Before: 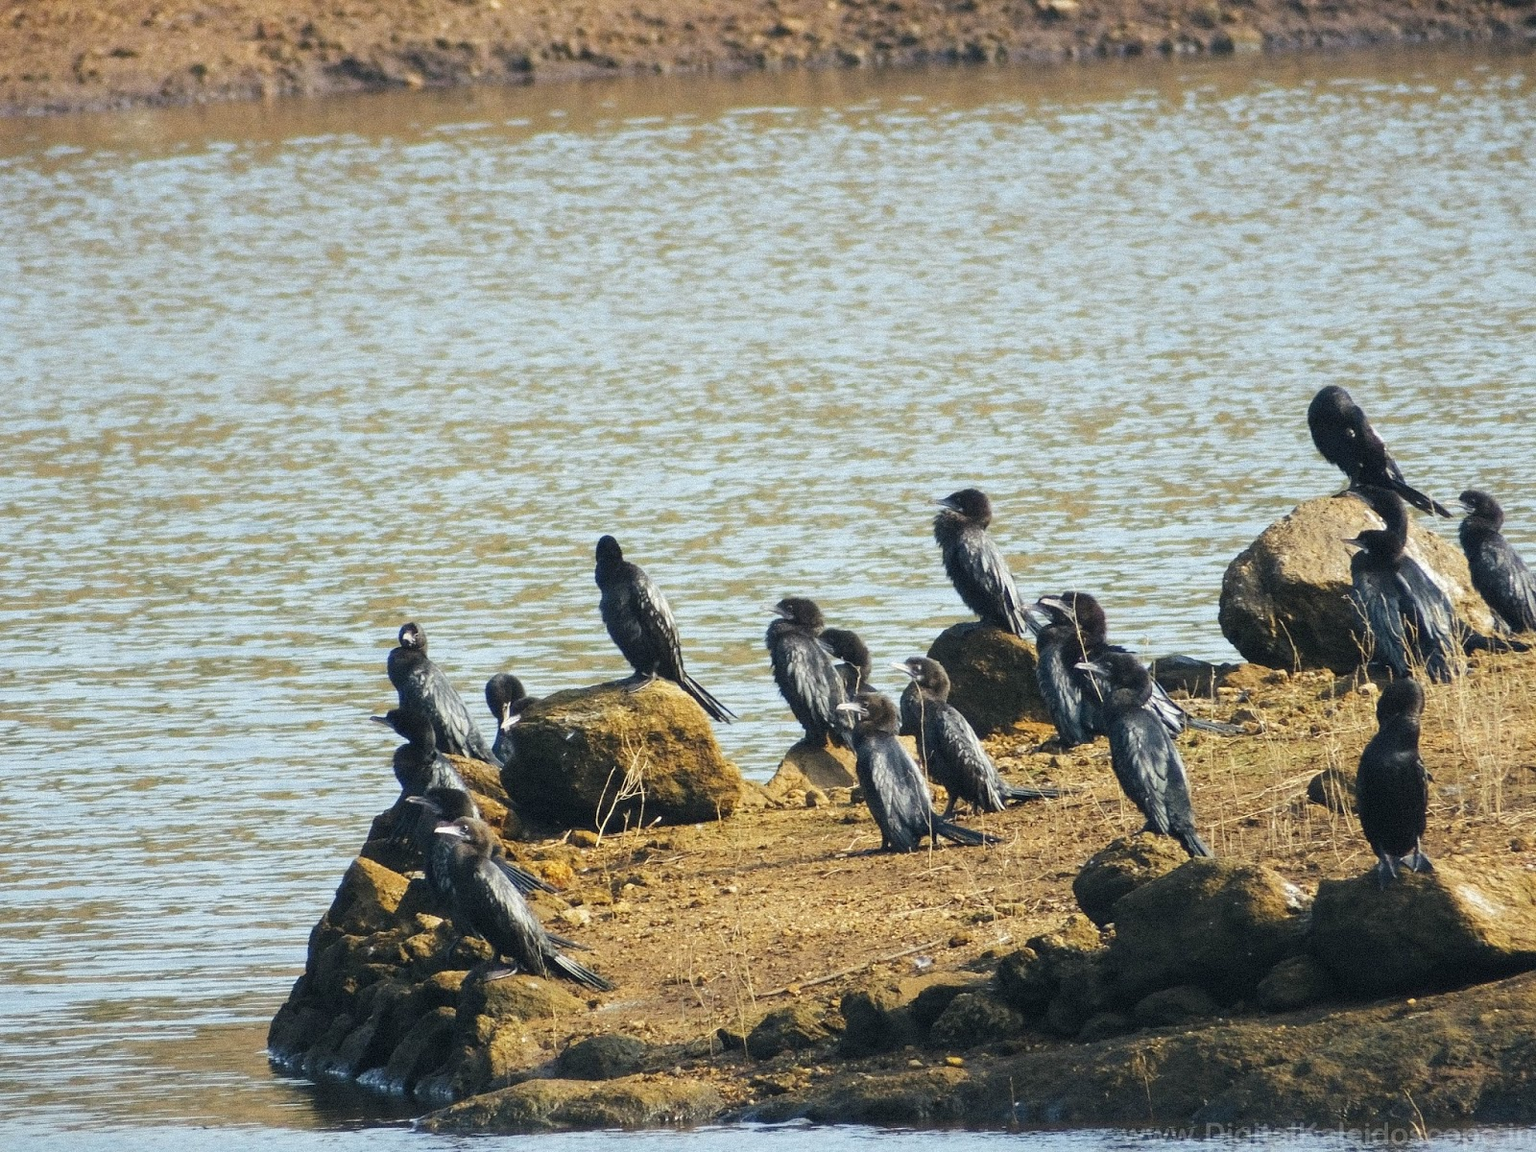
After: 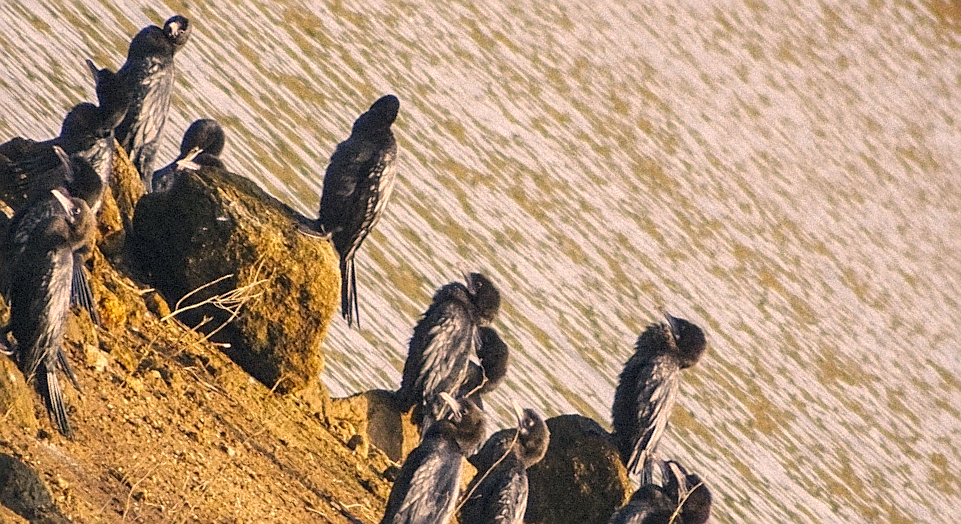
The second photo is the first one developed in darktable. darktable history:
sharpen: amount 0.499
local contrast: on, module defaults
crop and rotate: angle -44.57°, top 16.374%, right 0.965%, bottom 11.658%
color correction: highlights a* 17.47, highlights b* 18.94
